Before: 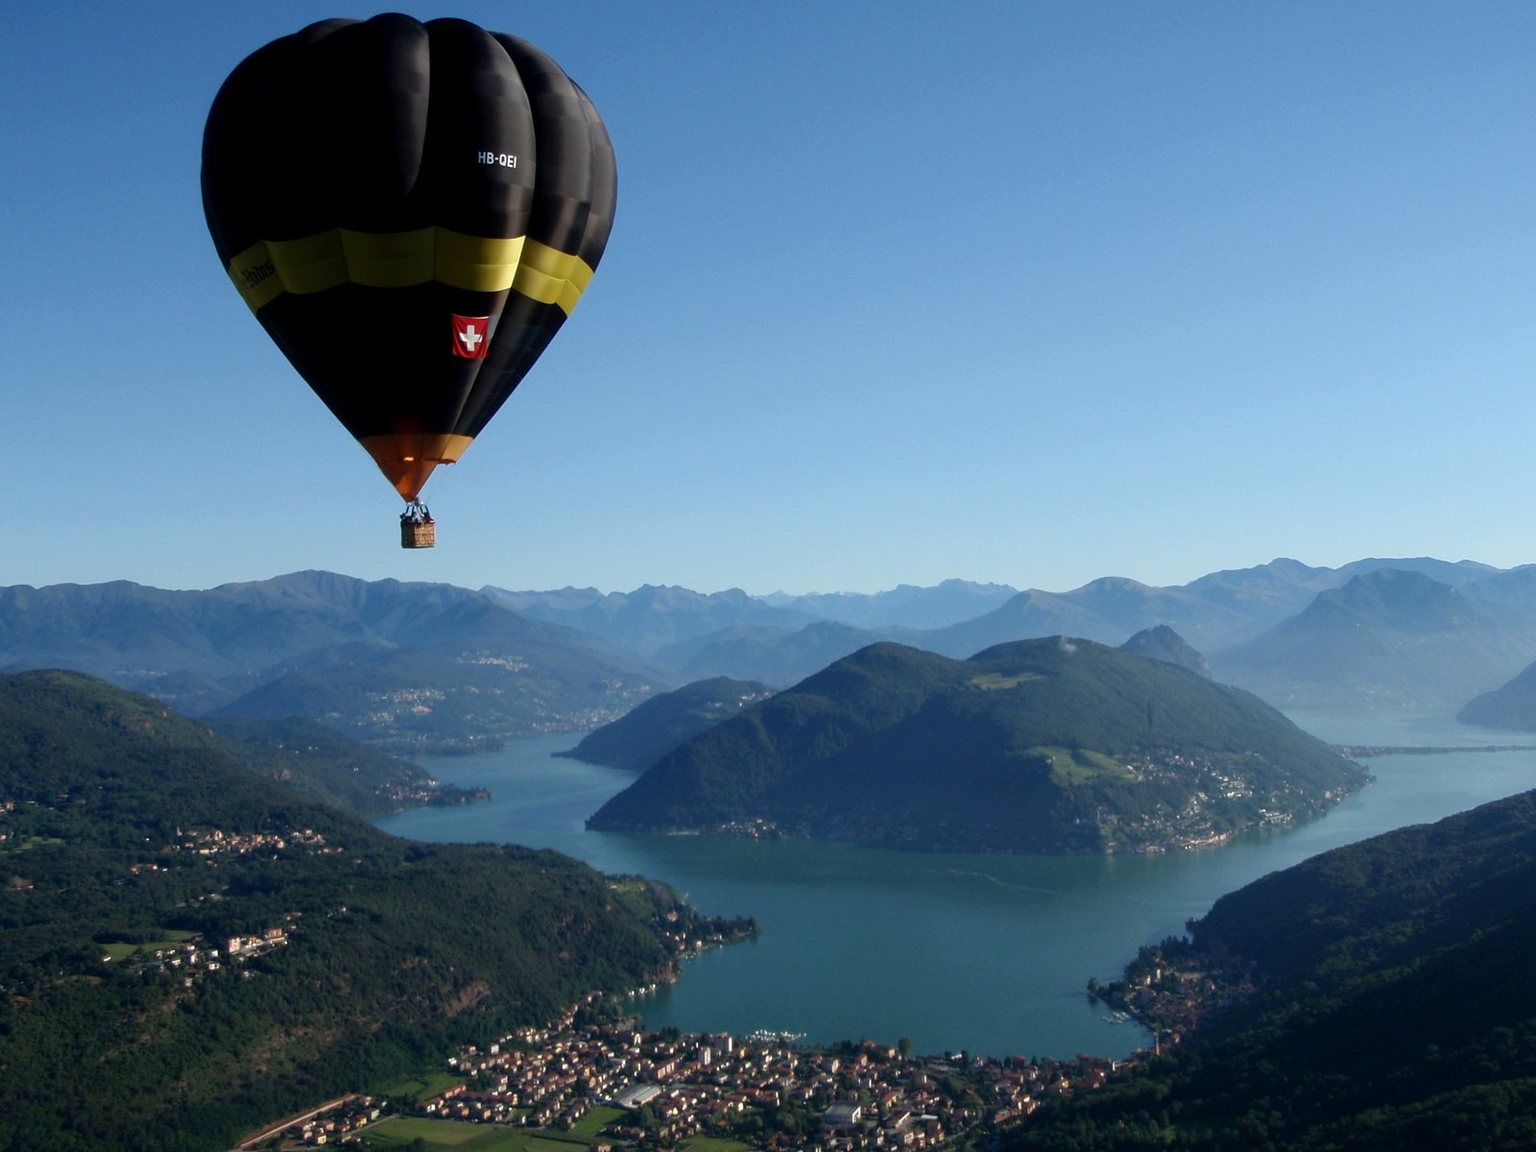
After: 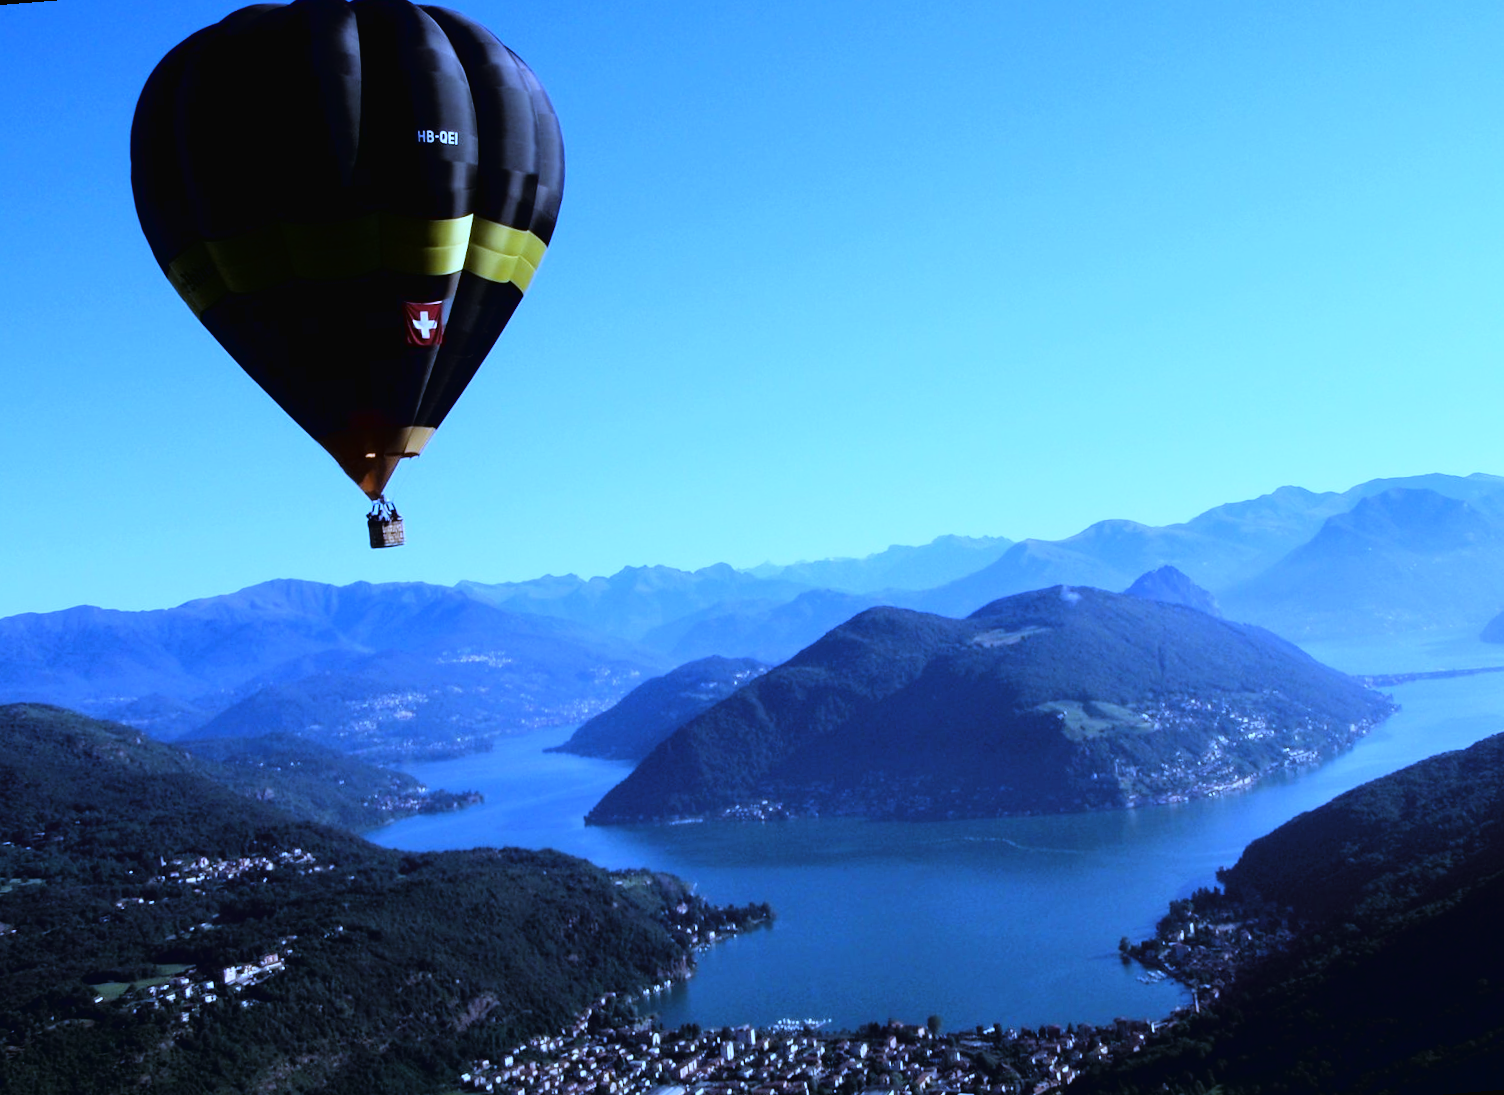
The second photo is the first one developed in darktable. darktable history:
white balance: red 0.766, blue 1.537
rotate and perspective: rotation -4.57°, crop left 0.054, crop right 0.944, crop top 0.087, crop bottom 0.914
tone curve: curves: ch0 [(0, 0.016) (0.11, 0.039) (0.259, 0.235) (0.383, 0.437) (0.499, 0.597) (0.733, 0.867) (0.843, 0.948) (1, 1)], color space Lab, linked channels, preserve colors none
